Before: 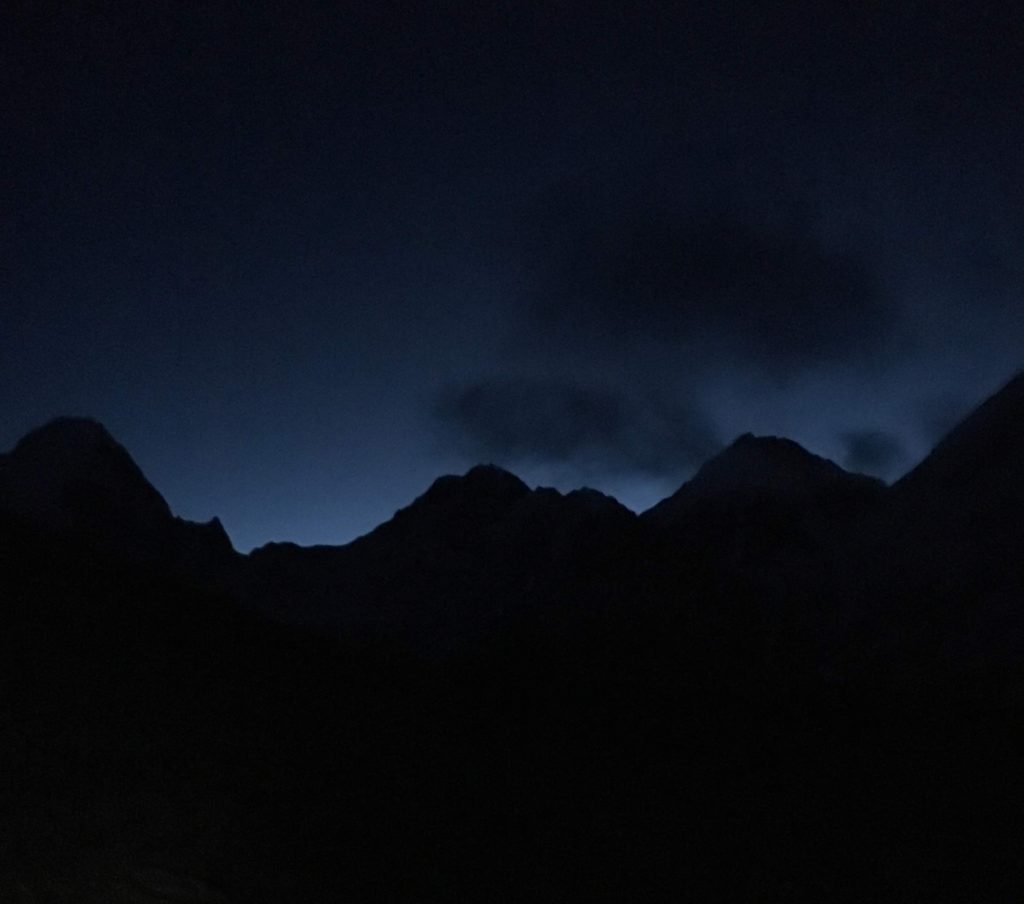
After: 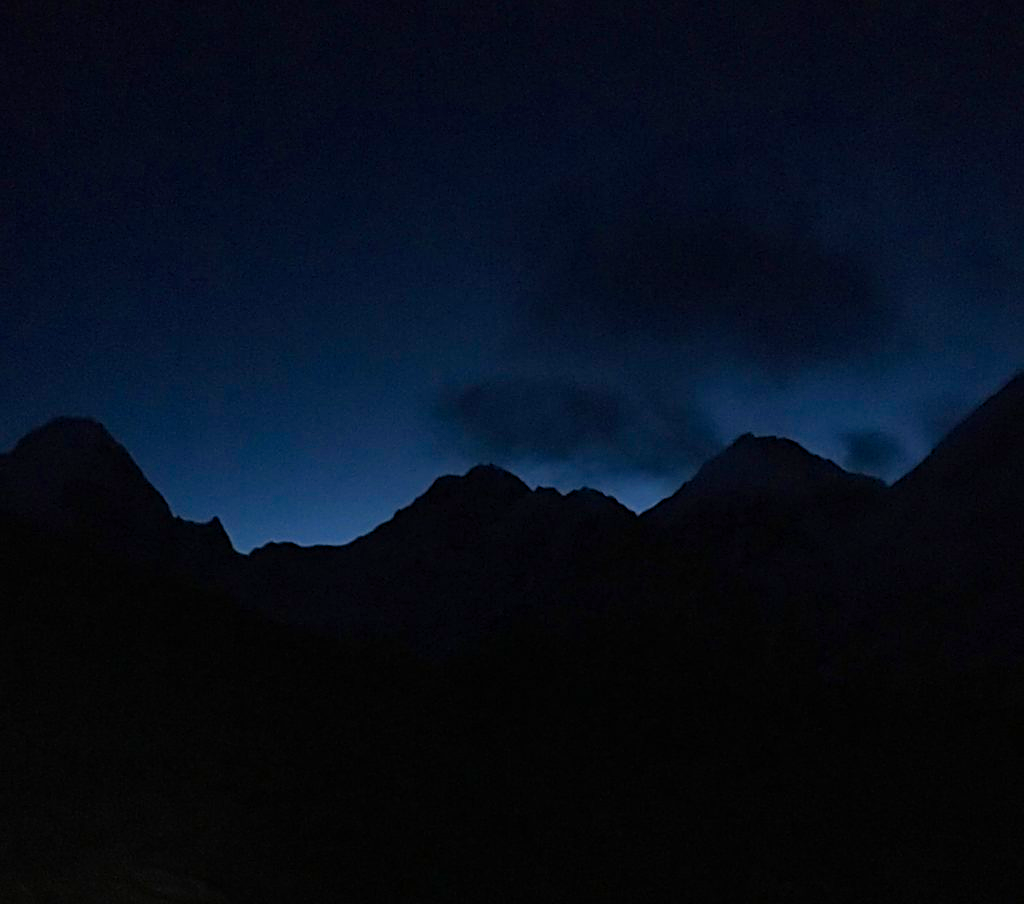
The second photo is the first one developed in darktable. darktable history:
sharpen: on, module defaults
color balance rgb: perceptual saturation grading › global saturation 20%, perceptual saturation grading › highlights -25.264%, perceptual saturation grading › shadows 49.596%, global vibrance 8.127%
